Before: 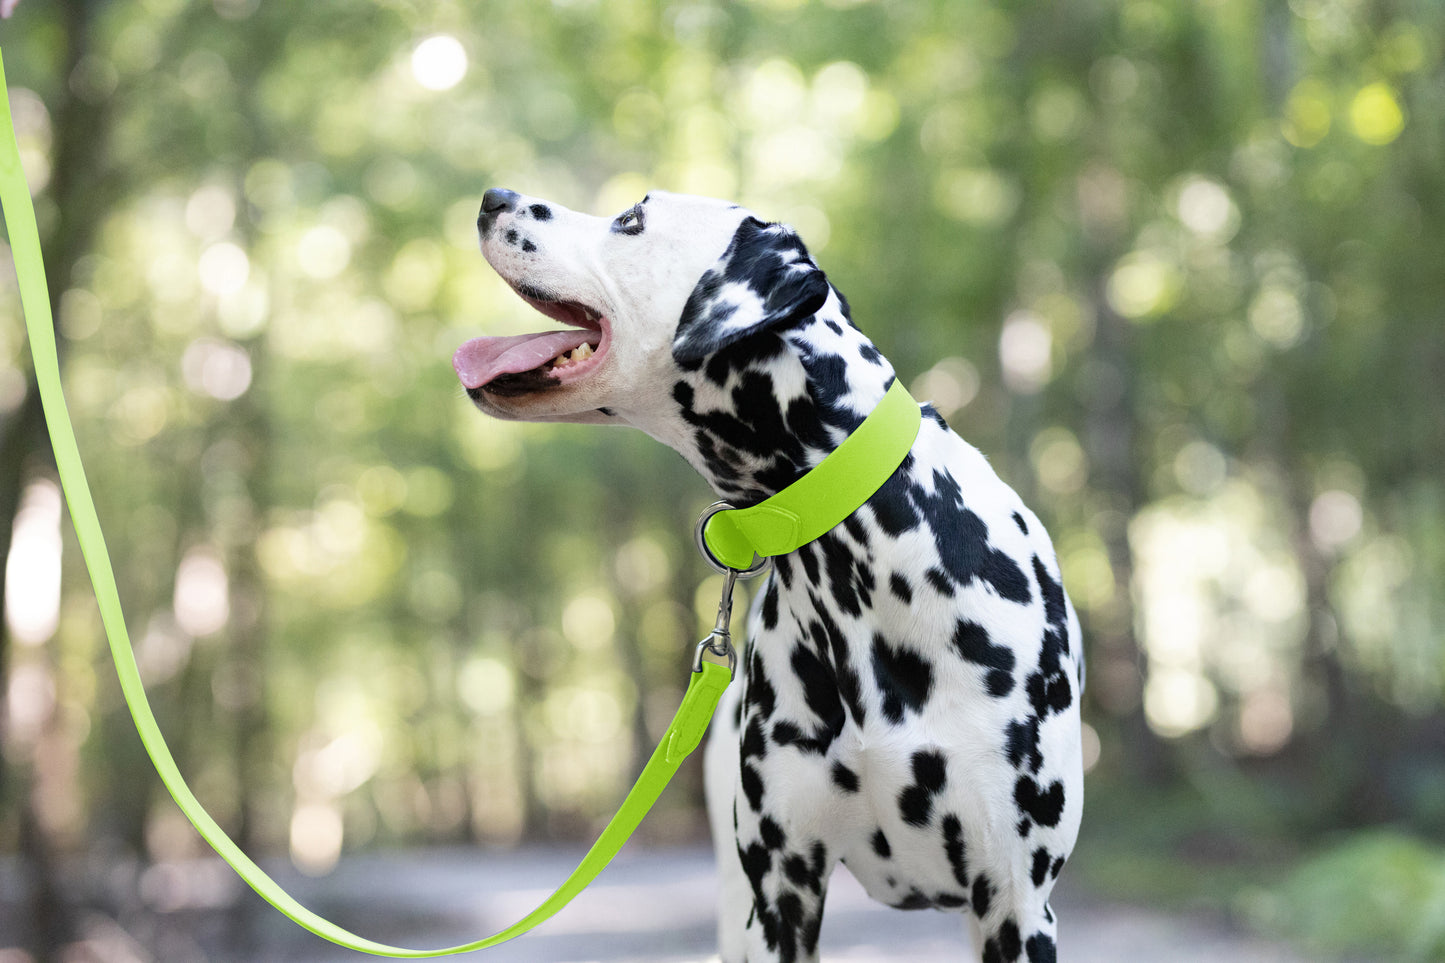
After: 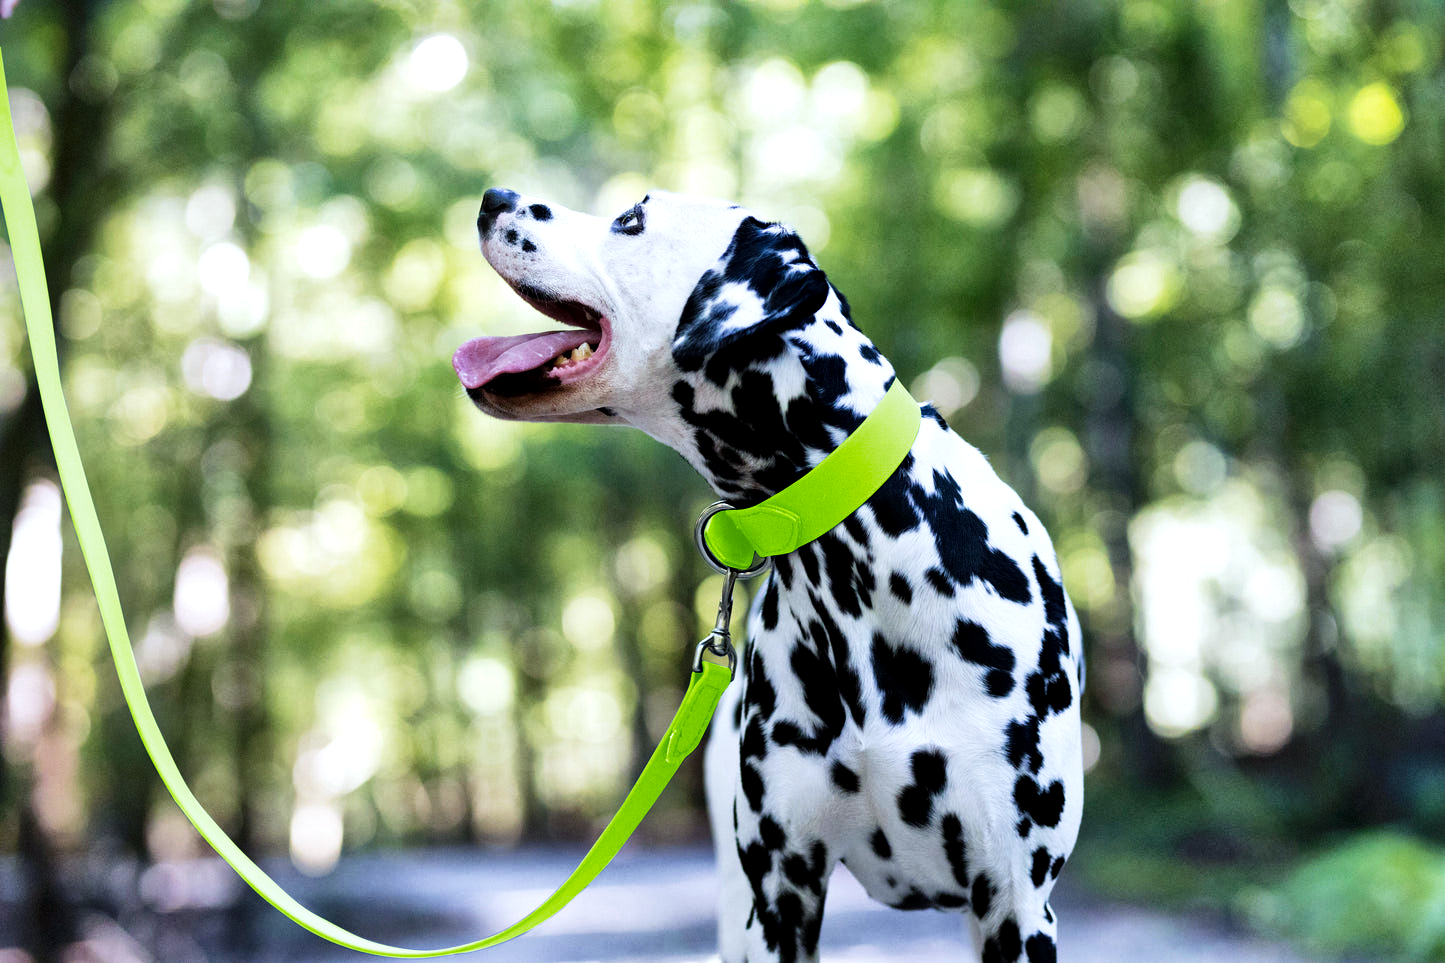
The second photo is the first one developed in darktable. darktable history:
local contrast: mode bilateral grid, contrast 20, coarseness 50, detail 150%, midtone range 0.2
velvia: on, module defaults
shadows and highlights: radius 110.86, shadows 51.09, white point adjustment 9.16, highlights -4.17, highlights color adjustment 32.2%, soften with gaussian
exposure: black level correction 0.009, exposure -0.637 EV, compensate highlight preservation false
white balance: red 0.954, blue 1.079
tone curve: curves: ch0 [(0, 0) (0.003, 0.002) (0.011, 0.006) (0.025, 0.014) (0.044, 0.02) (0.069, 0.027) (0.1, 0.036) (0.136, 0.05) (0.177, 0.081) (0.224, 0.118) (0.277, 0.183) (0.335, 0.262) (0.399, 0.351) (0.468, 0.456) (0.543, 0.571) (0.623, 0.692) (0.709, 0.795) (0.801, 0.88) (0.898, 0.948) (1, 1)], preserve colors none
